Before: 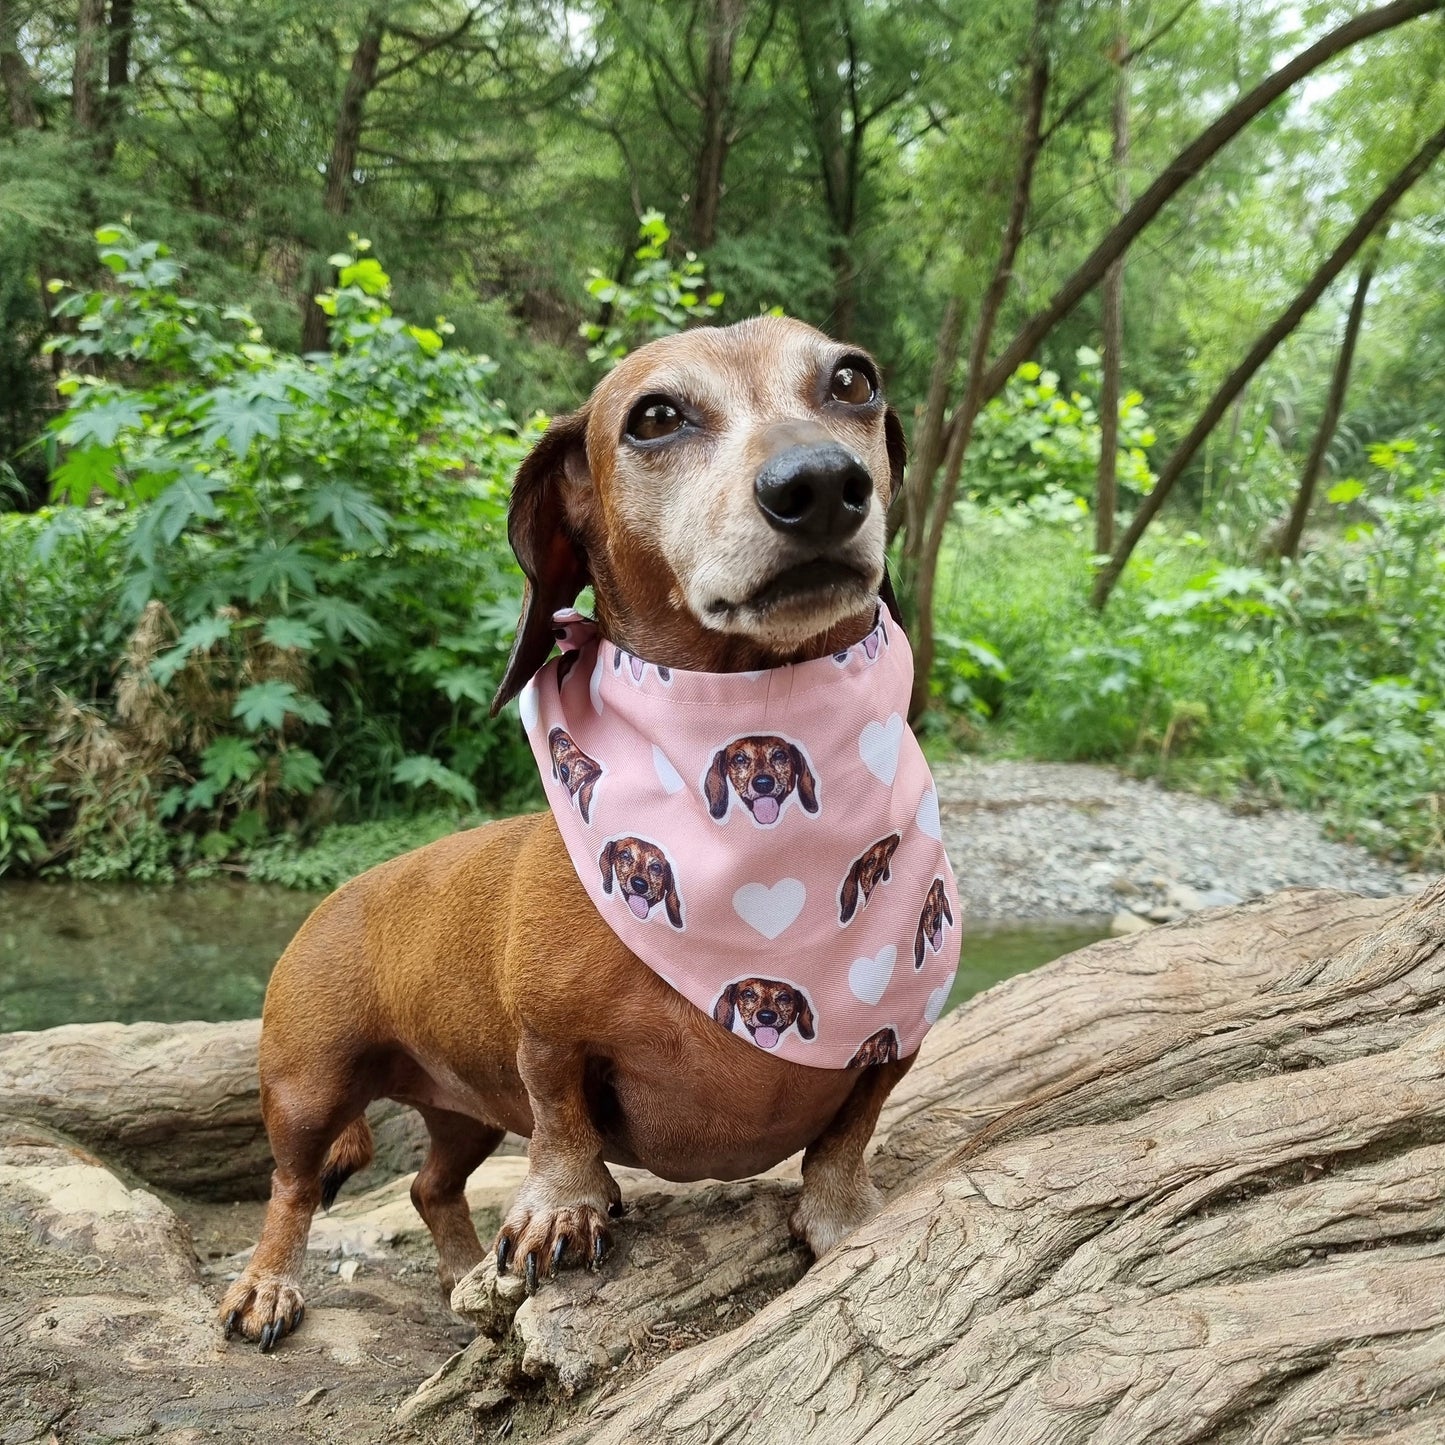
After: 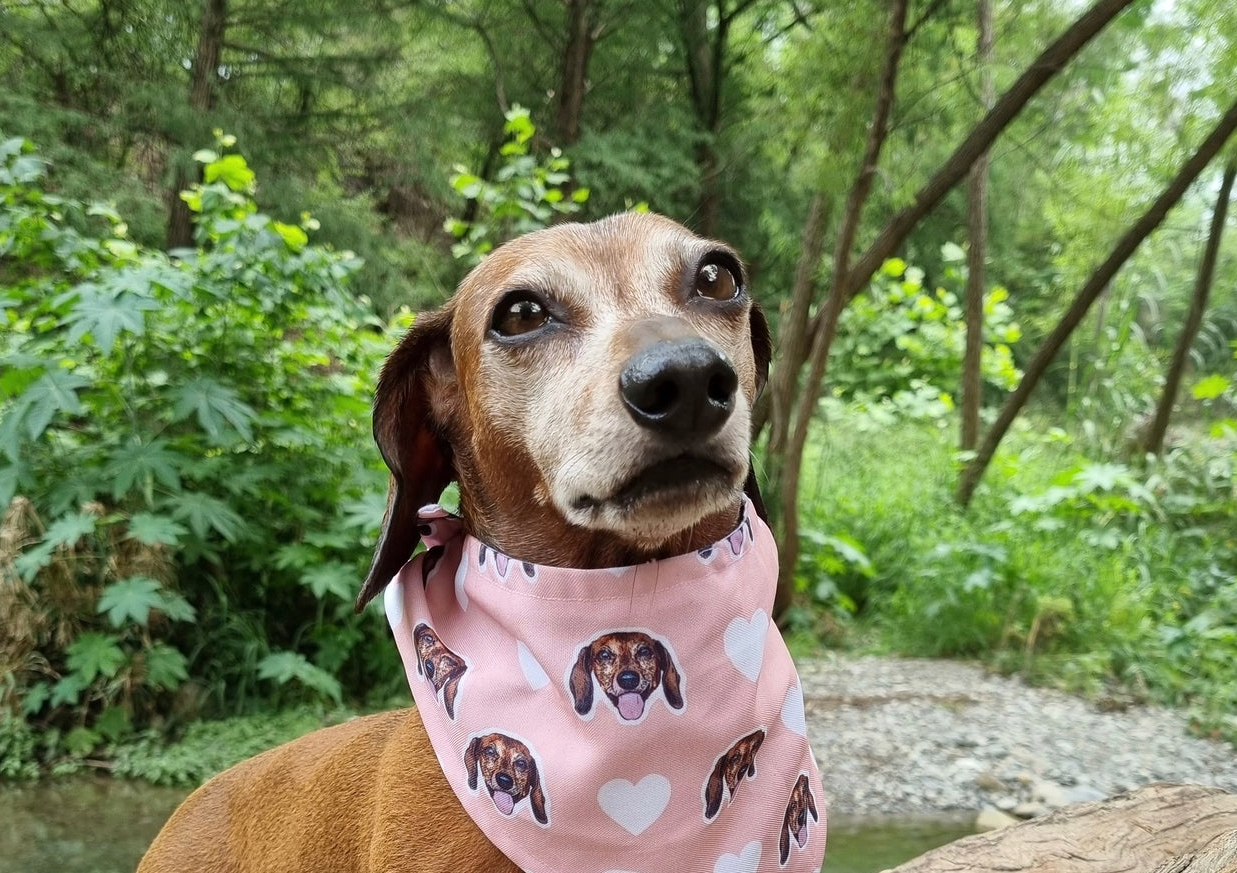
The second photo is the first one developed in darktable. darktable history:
crop and rotate: left 9.345%, top 7.22%, right 4.982%, bottom 32.331%
tone equalizer: on, module defaults
